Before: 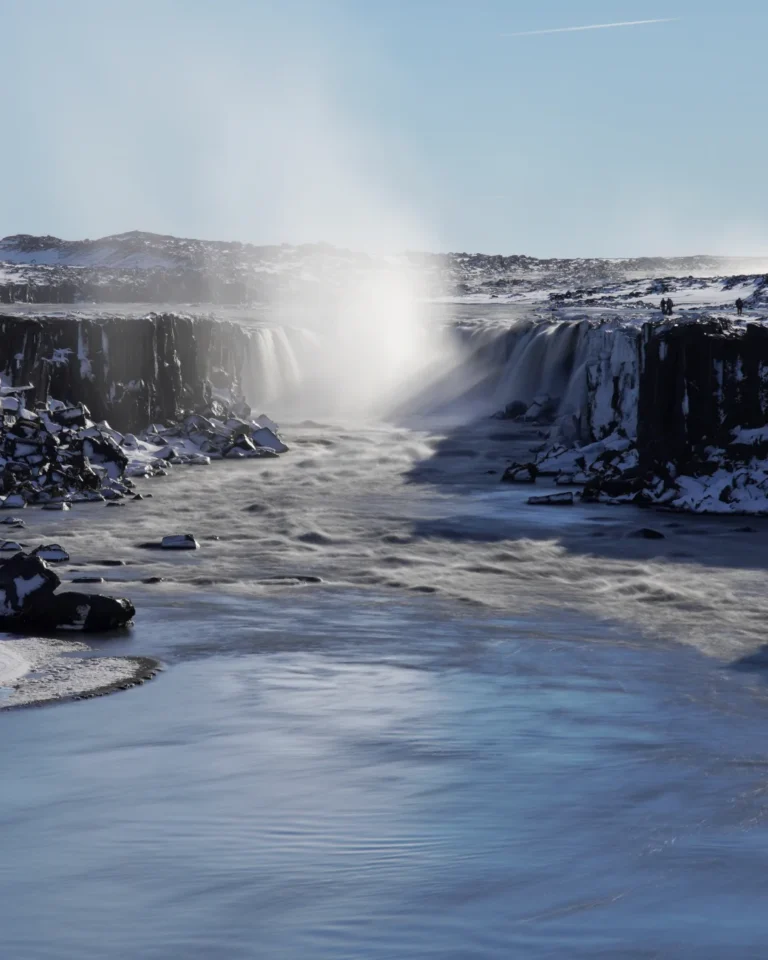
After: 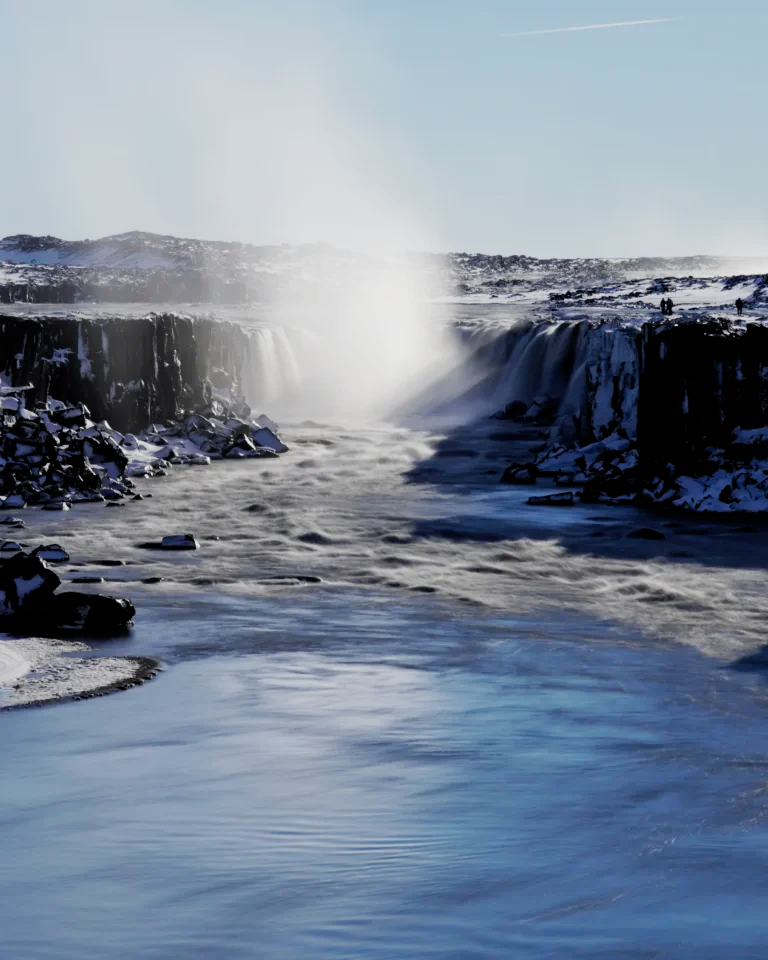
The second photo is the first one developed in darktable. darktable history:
filmic rgb: black relative exposure -8.04 EV, white relative exposure 4.01 EV, hardness 4.11, contrast 1.368, add noise in highlights 0, preserve chrominance no, color science v3 (2019), use custom middle-gray values true, contrast in highlights soft
